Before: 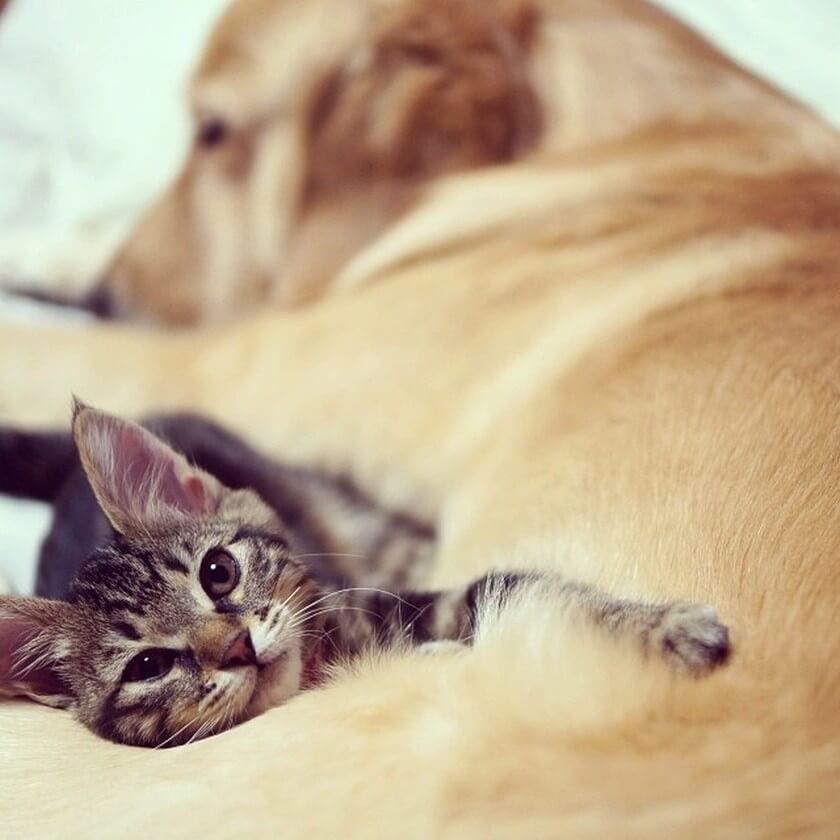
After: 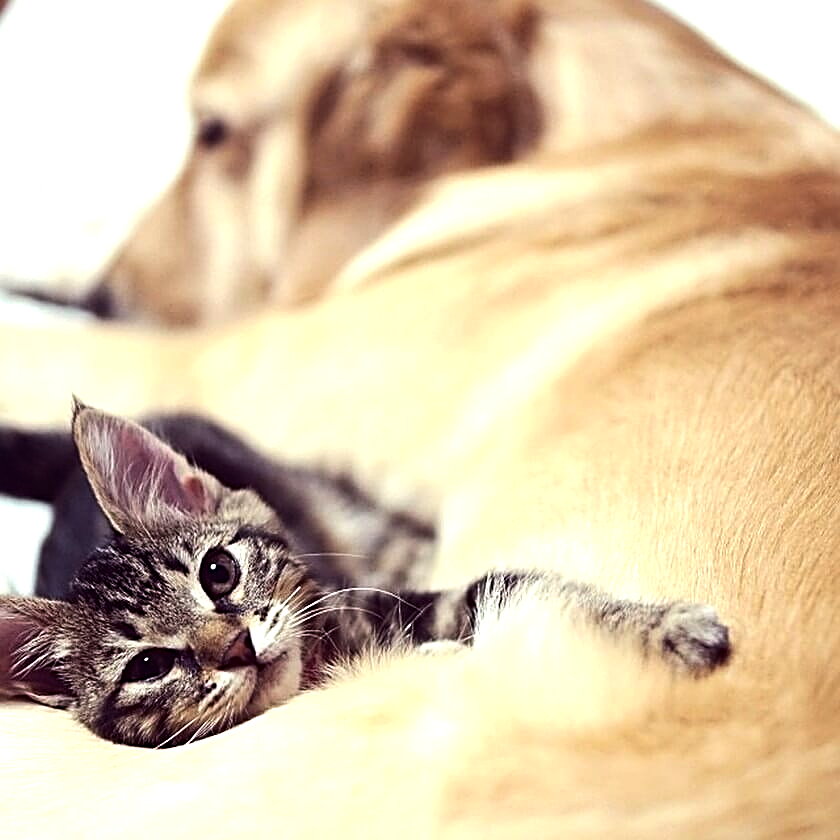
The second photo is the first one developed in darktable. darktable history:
sharpen: radius 2.676, amount 0.669
tone equalizer: -8 EV -0.75 EV, -7 EV -0.7 EV, -6 EV -0.6 EV, -5 EV -0.4 EV, -3 EV 0.4 EV, -2 EV 0.6 EV, -1 EV 0.7 EV, +0 EV 0.75 EV, edges refinement/feathering 500, mask exposure compensation -1.57 EV, preserve details no
